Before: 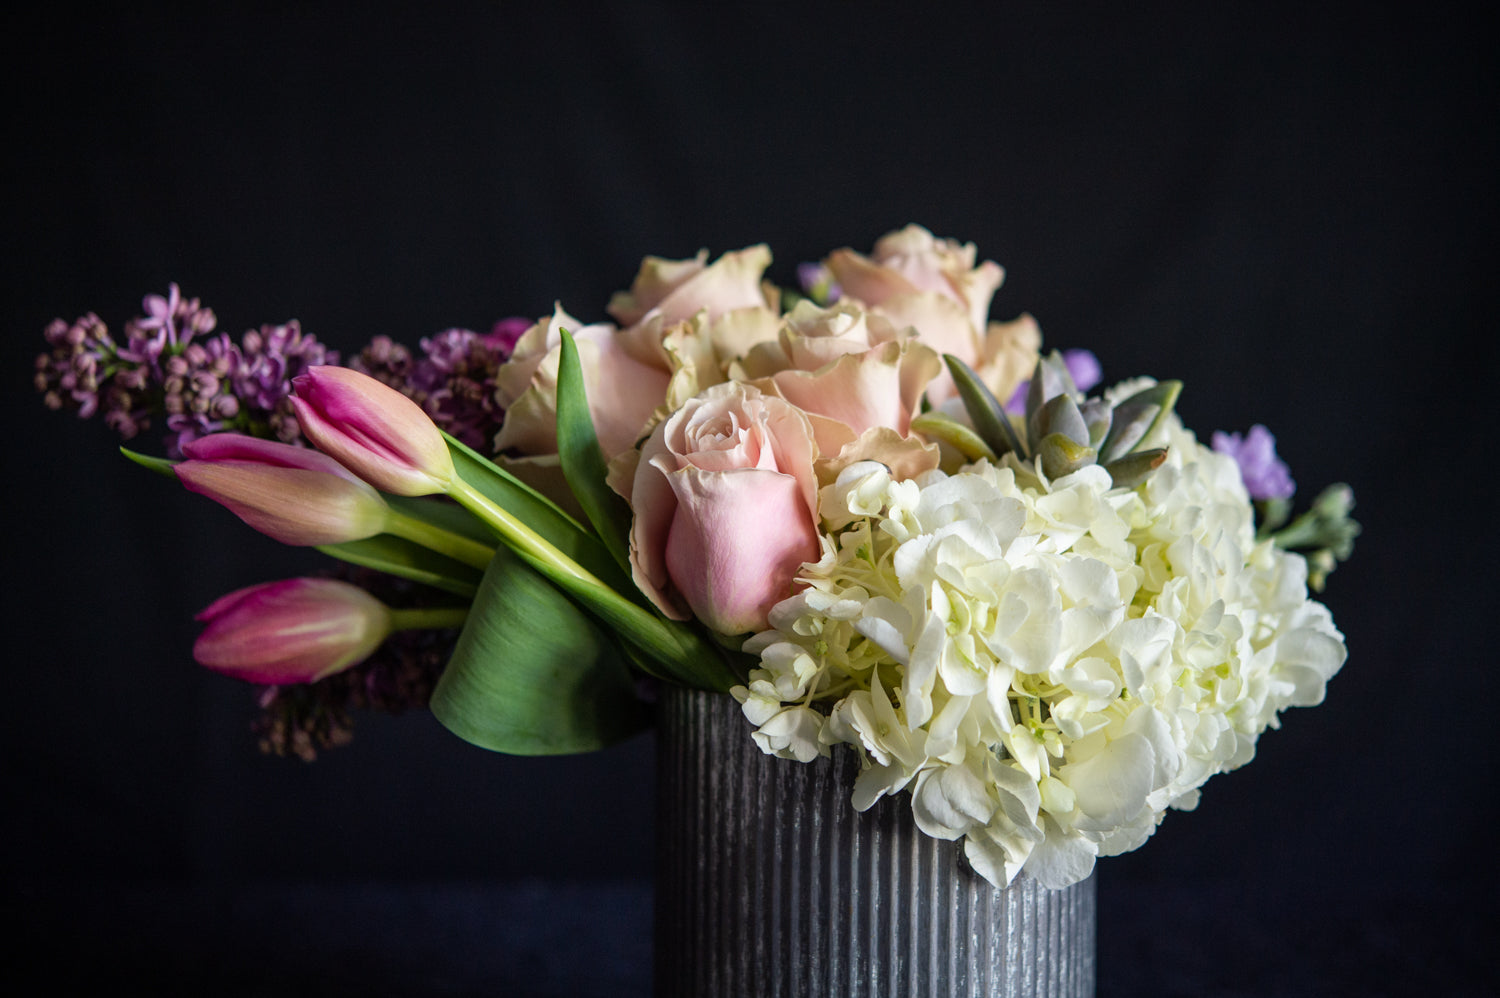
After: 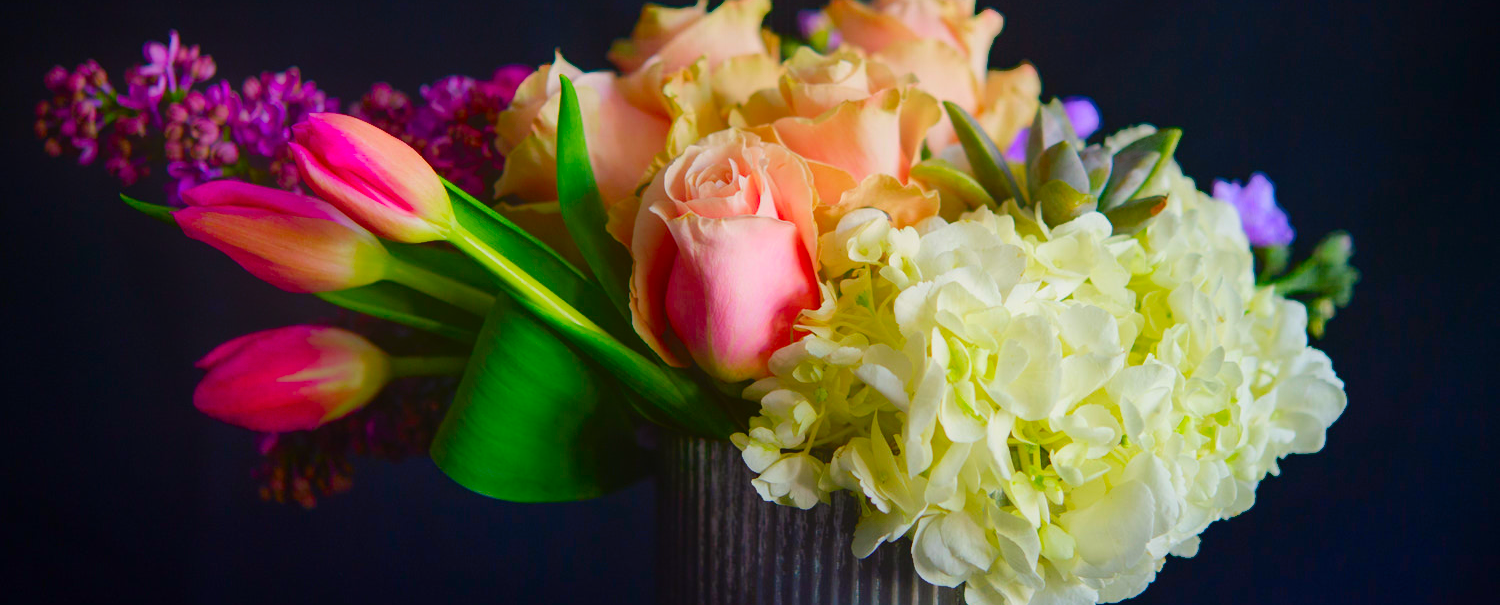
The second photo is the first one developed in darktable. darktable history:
contrast equalizer: octaves 7, y [[0.6 ×6], [0.55 ×6], [0 ×6], [0 ×6], [0 ×6]], mix -1
crop and rotate: top 25.357%, bottom 13.942%
color correction: saturation 2.15
color balance rgb: perceptual saturation grading › global saturation 20%, perceptual saturation grading › highlights -25%, perceptual saturation grading › shadows 25%
